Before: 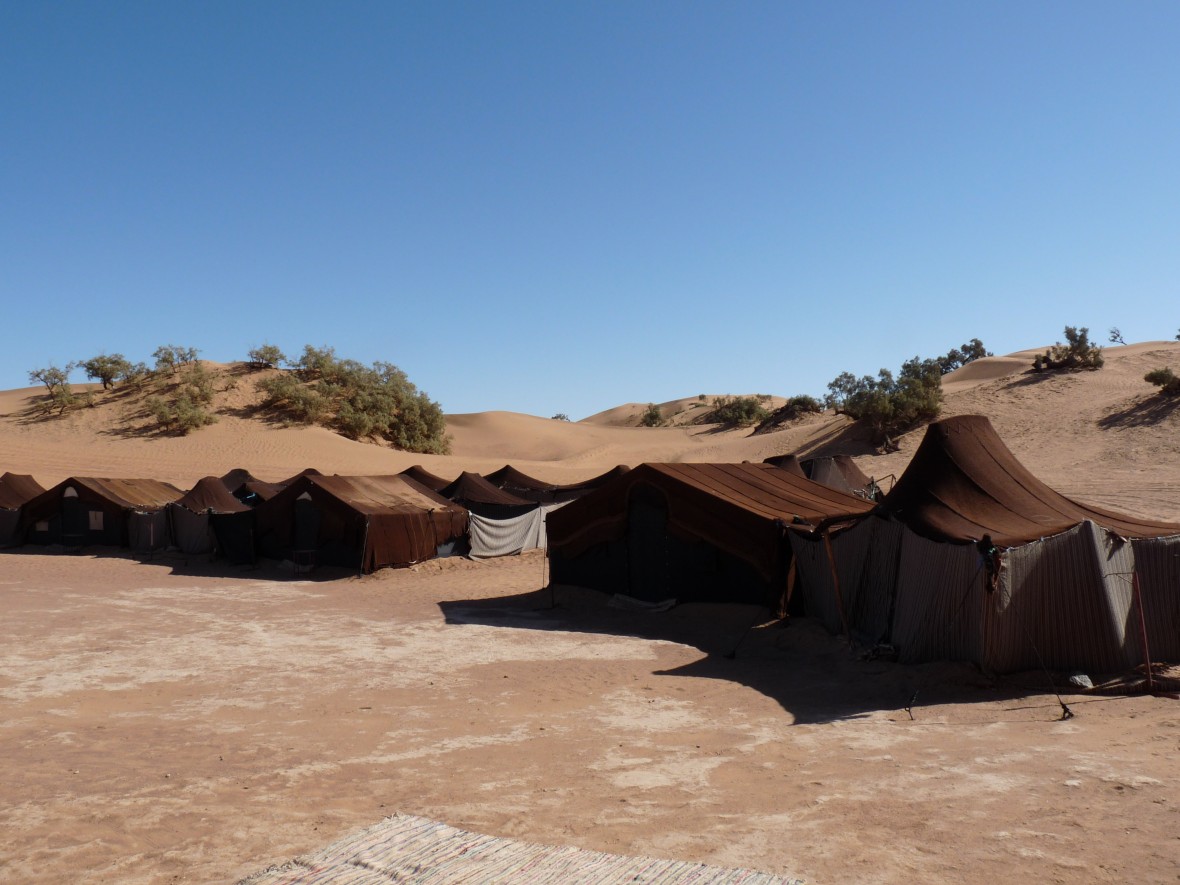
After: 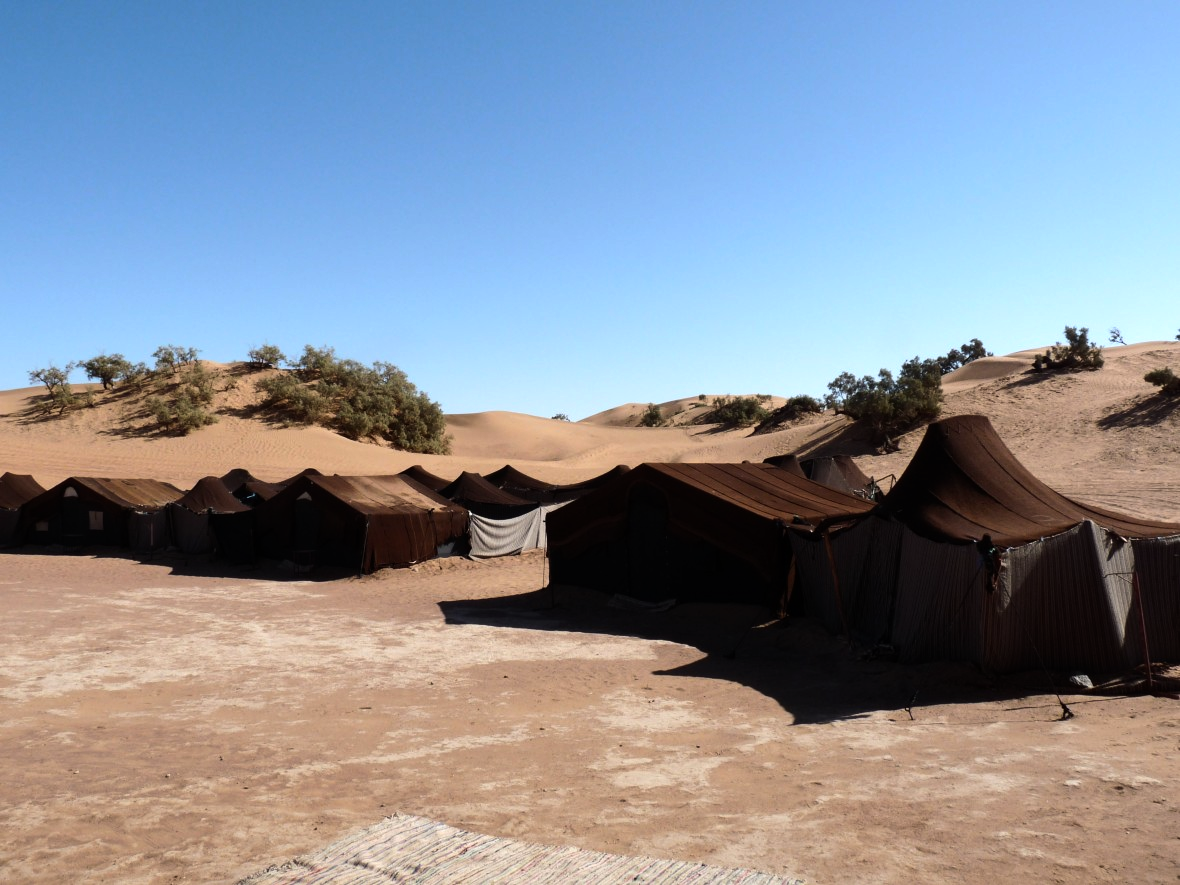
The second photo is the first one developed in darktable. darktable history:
tone equalizer: -8 EV -0.75 EV, -7 EV -0.7 EV, -6 EV -0.6 EV, -5 EV -0.4 EV, -3 EV 0.4 EV, -2 EV 0.6 EV, -1 EV 0.7 EV, +0 EV 0.75 EV, edges refinement/feathering 500, mask exposure compensation -1.57 EV, preserve details no
graduated density: rotation -180°, offset 24.95
